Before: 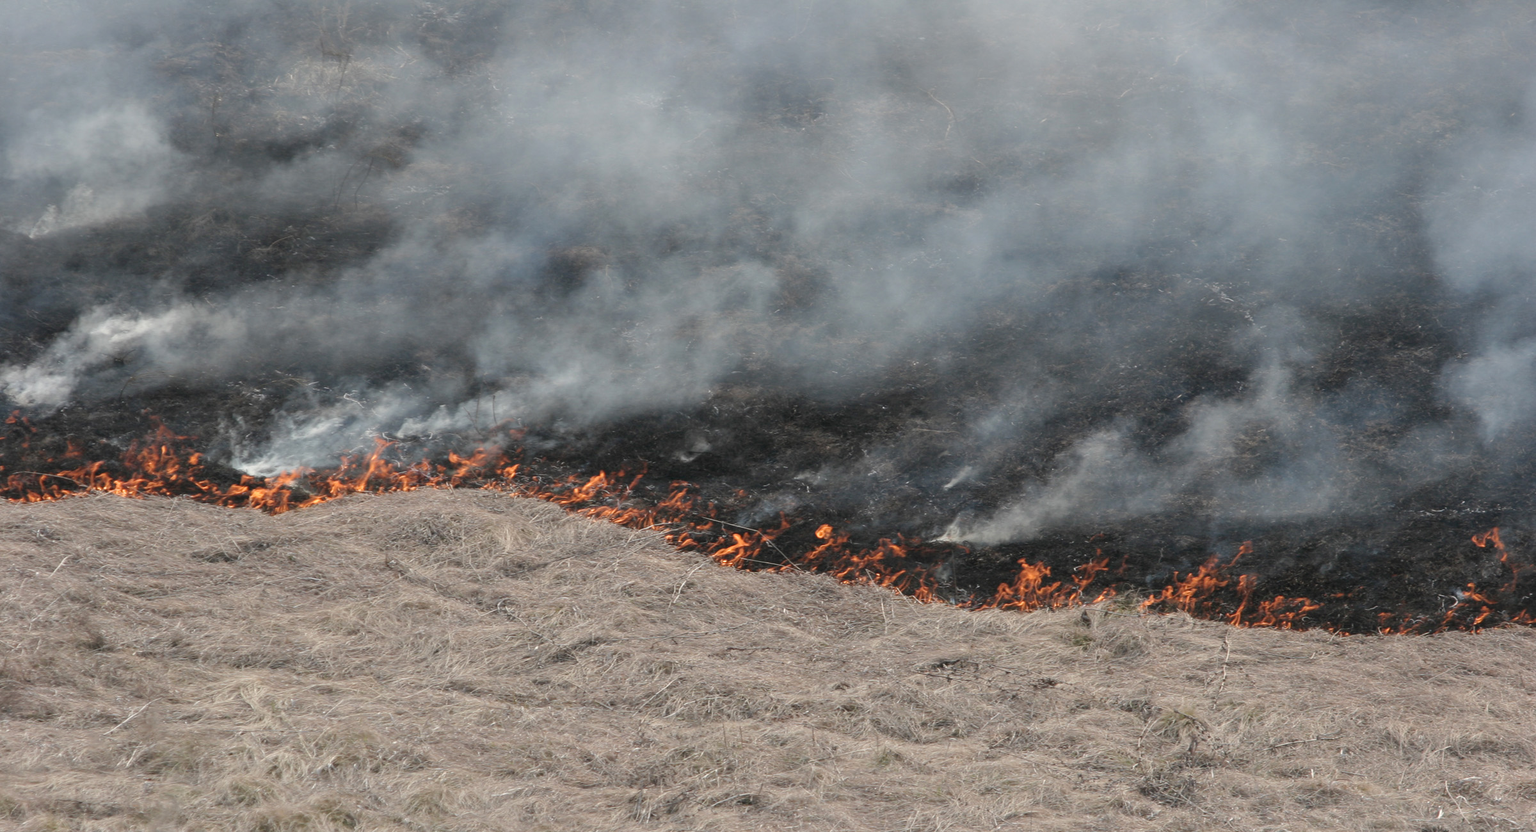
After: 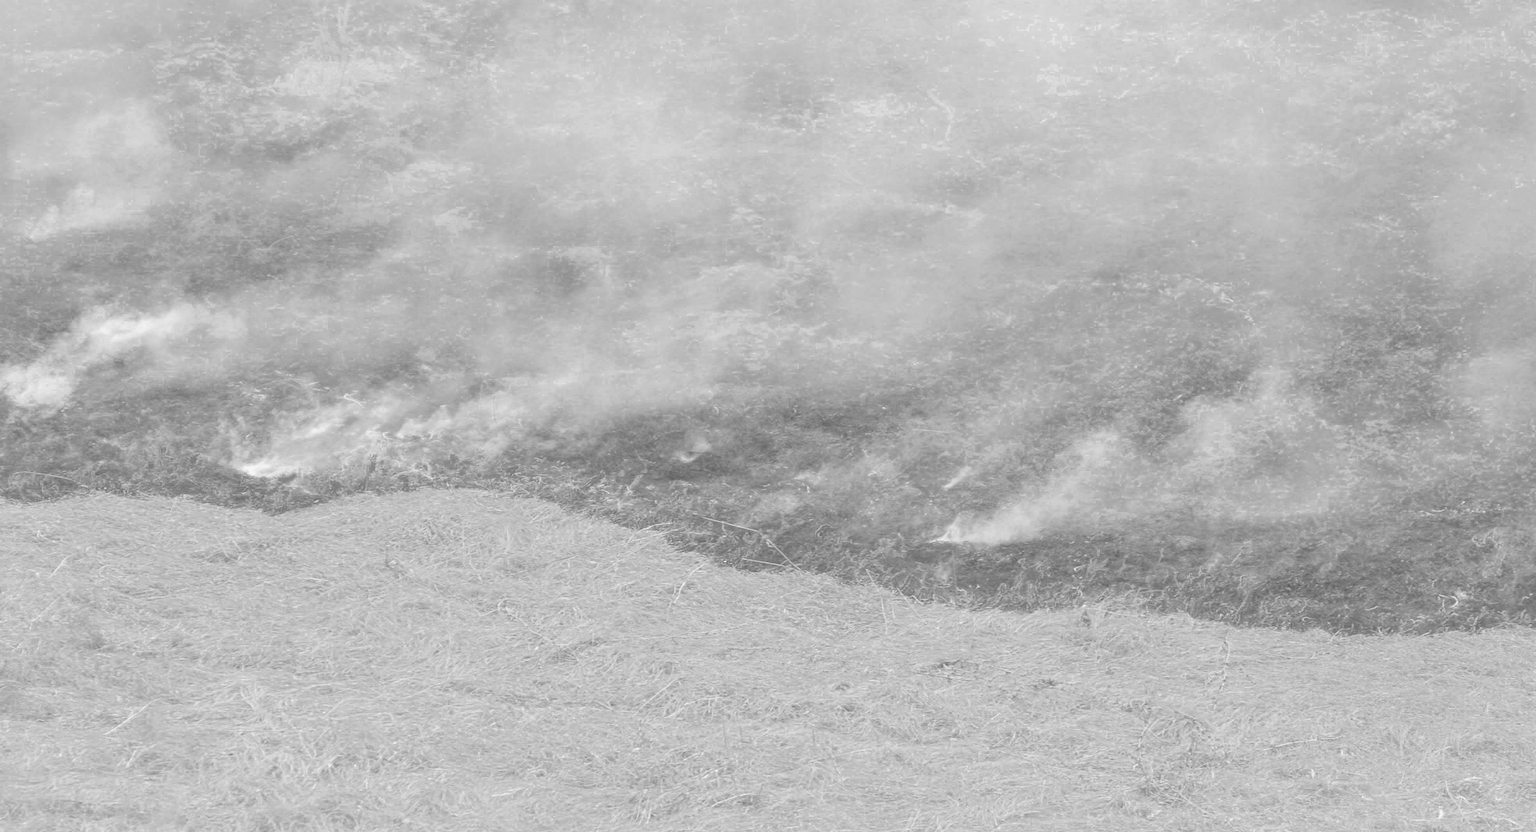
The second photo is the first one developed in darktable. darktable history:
contrast brightness saturation: brightness 0.999
color zones: curves: ch0 [(0.002, 0.589) (0.107, 0.484) (0.146, 0.249) (0.217, 0.352) (0.309, 0.525) (0.39, 0.404) (0.455, 0.169) (0.597, 0.055) (0.724, 0.212) (0.775, 0.691) (0.869, 0.571) (1, 0.587)]; ch1 [(0, 0) (0.143, 0) (0.286, 0) (0.429, 0) (0.571, 0) (0.714, 0) (0.857, 0)]
